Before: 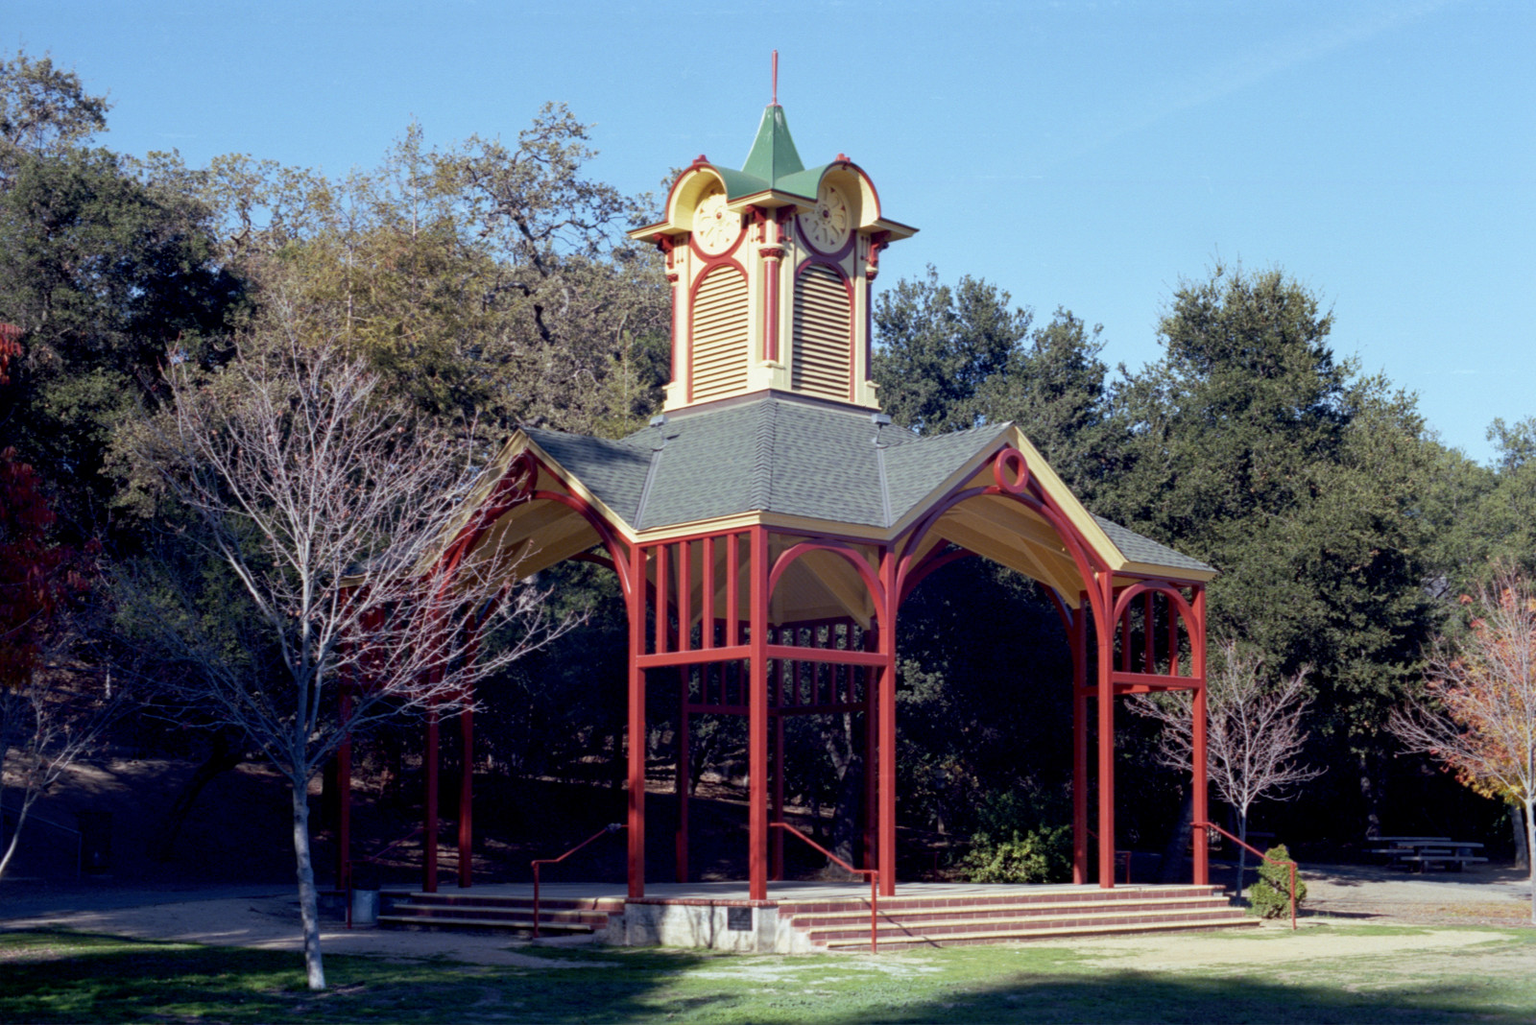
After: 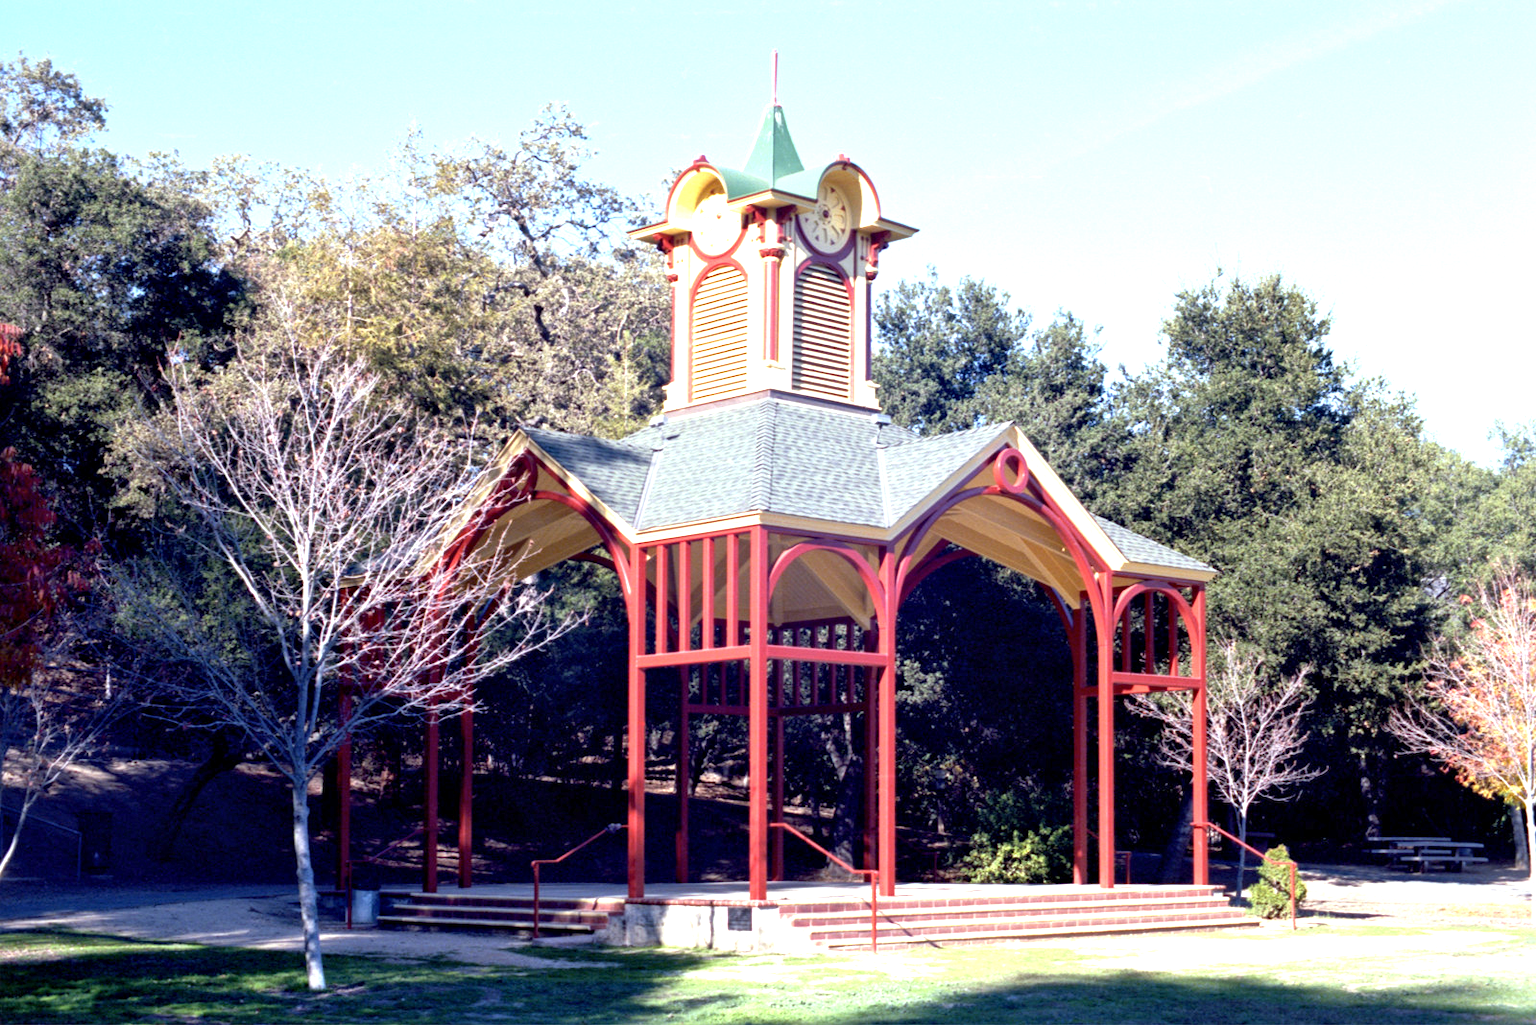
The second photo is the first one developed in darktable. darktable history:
exposure: black level correction 0, exposure 1.443 EV, compensate highlight preservation false
local contrast: mode bilateral grid, contrast 30, coarseness 26, midtone range 0.2
